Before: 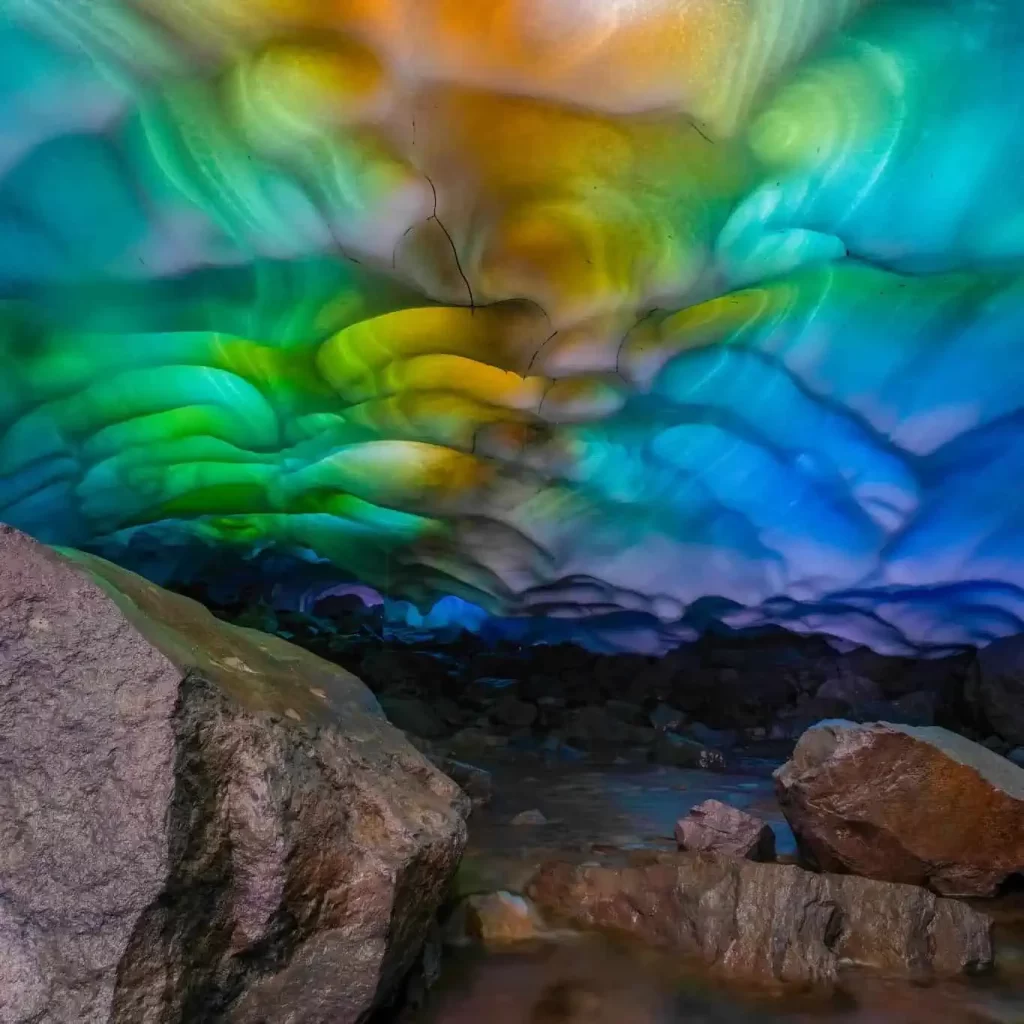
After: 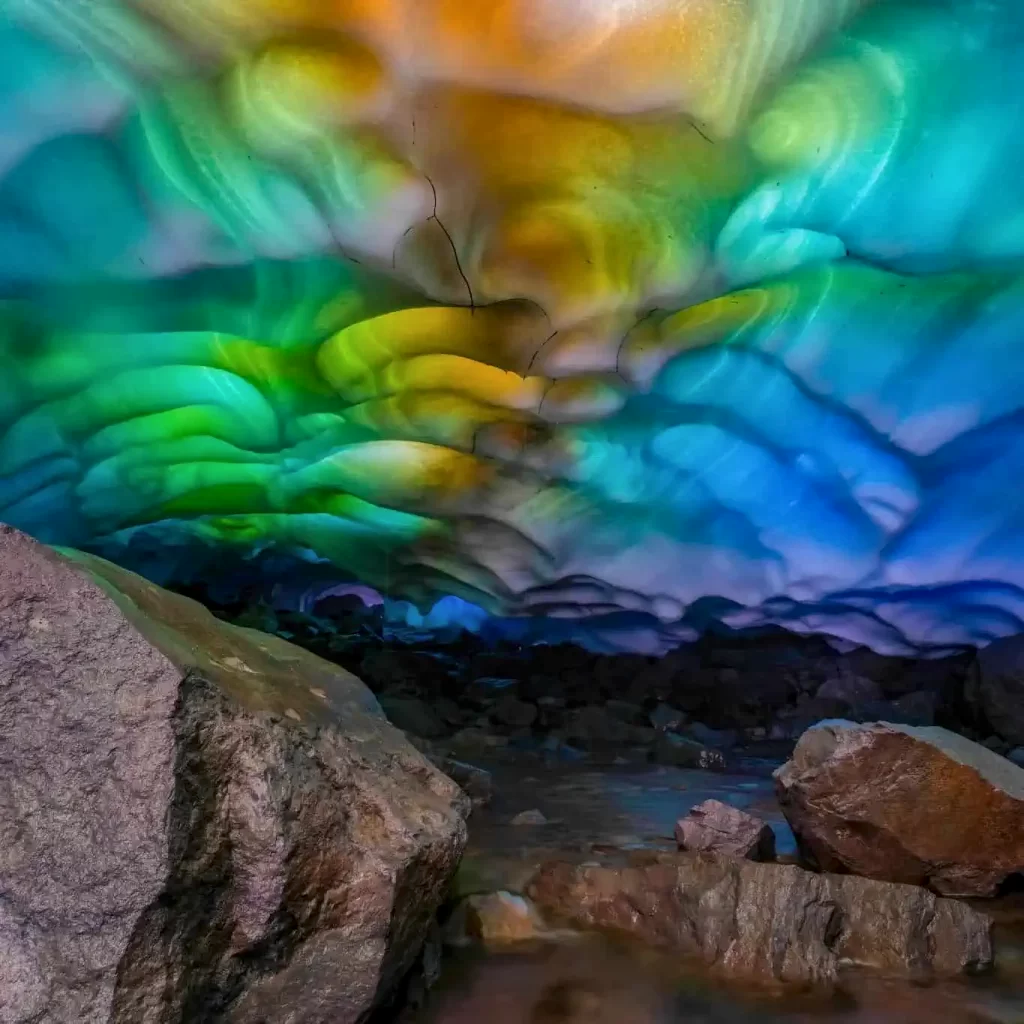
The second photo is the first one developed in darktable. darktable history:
local contrast: mode bilateral grid, contrast 19, coarseness 50, detail 119%, midtone range 0.2
